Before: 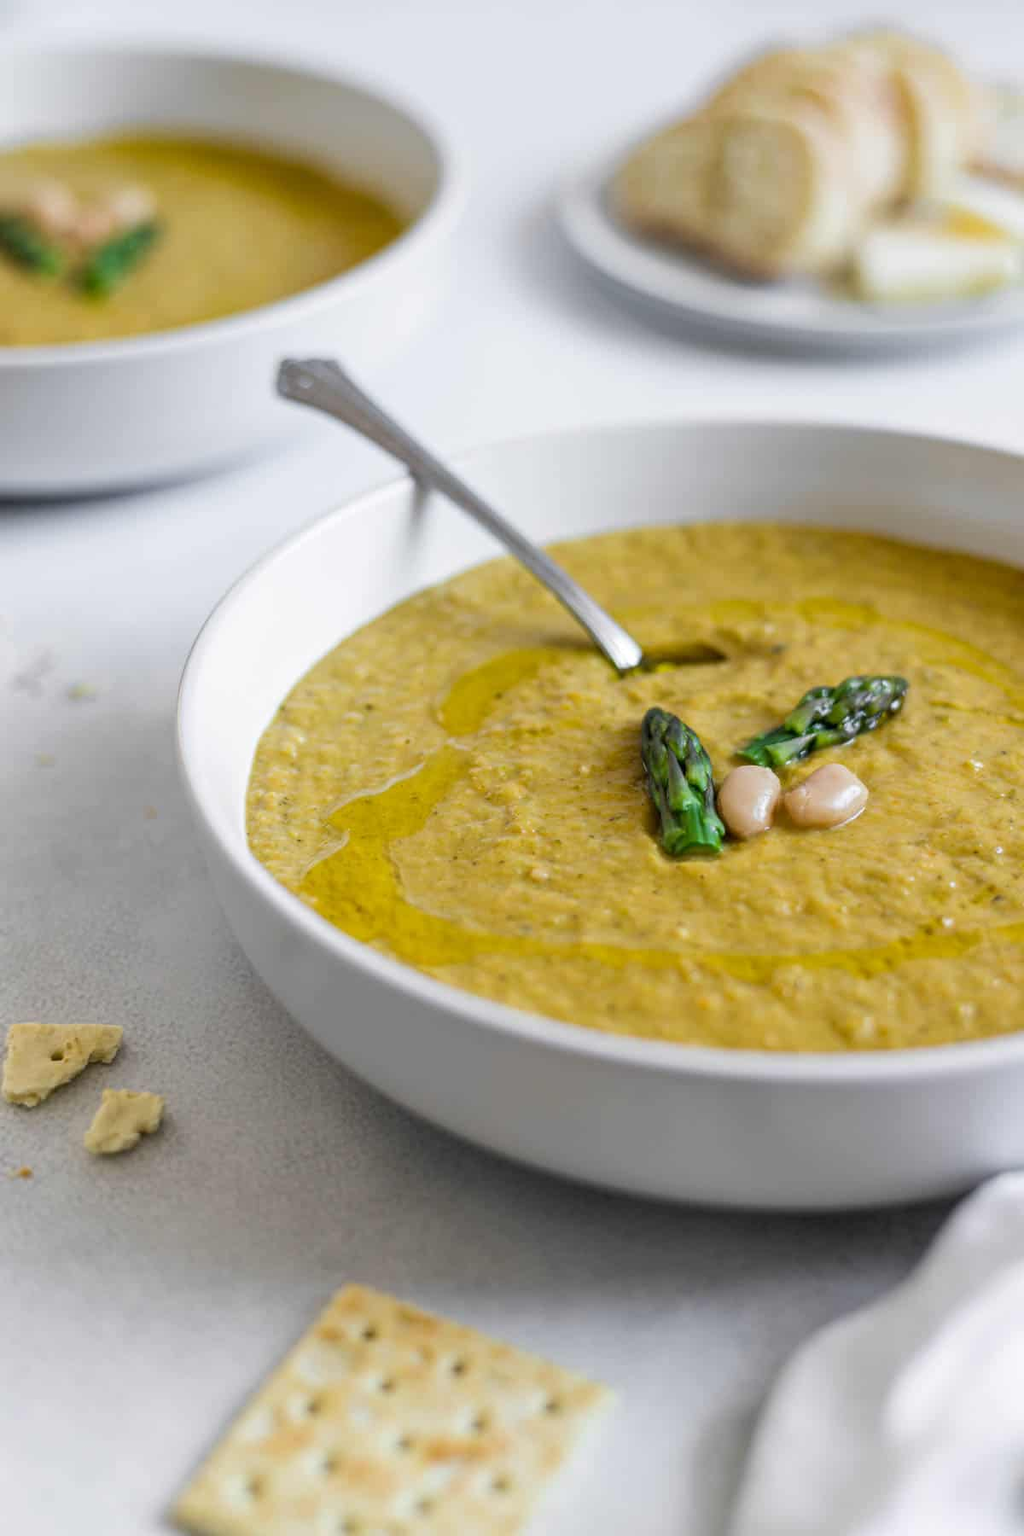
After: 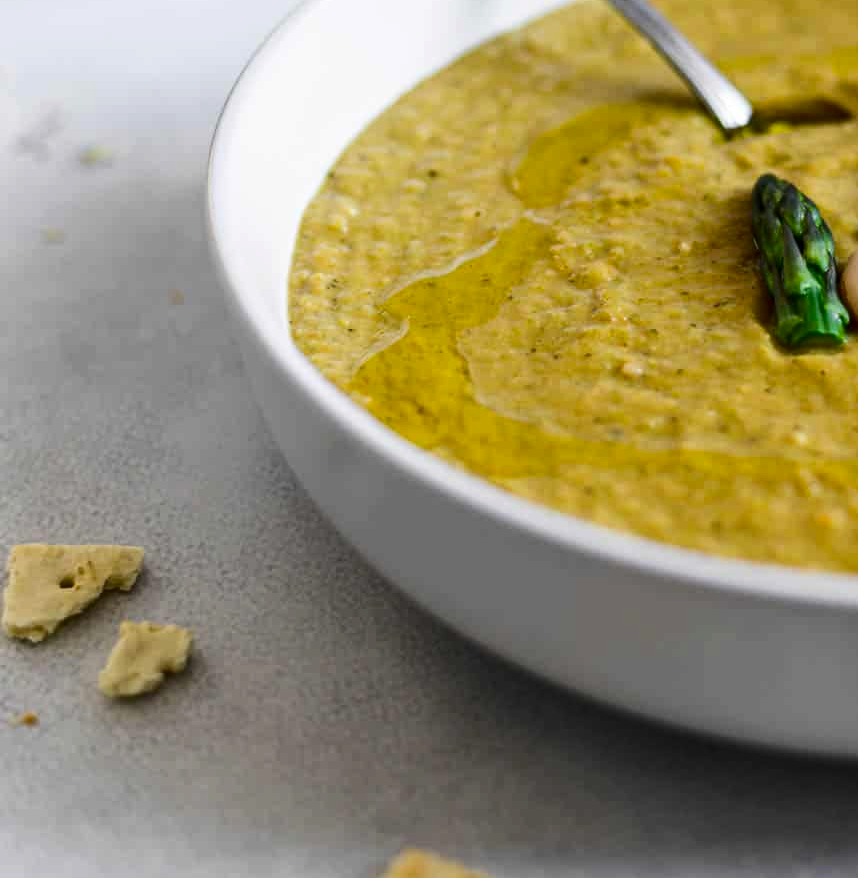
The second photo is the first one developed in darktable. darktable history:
crop: top 36.431%, right 28.297%, bottom 14.749%
levels: mode automatic, levels [0, 0.478, 1]
contrast brightness saturation: contrast 0.199, brightness -0.112, saturation 0.098
exposure: exposure -0.147 EV, compensate highlight preservation false
